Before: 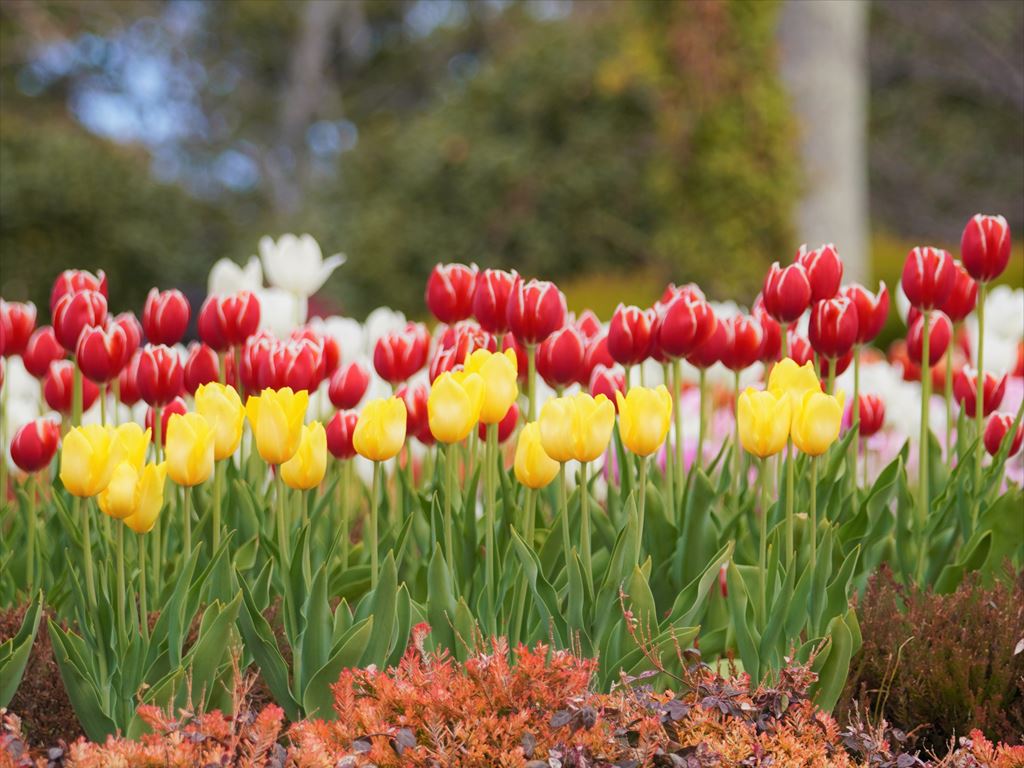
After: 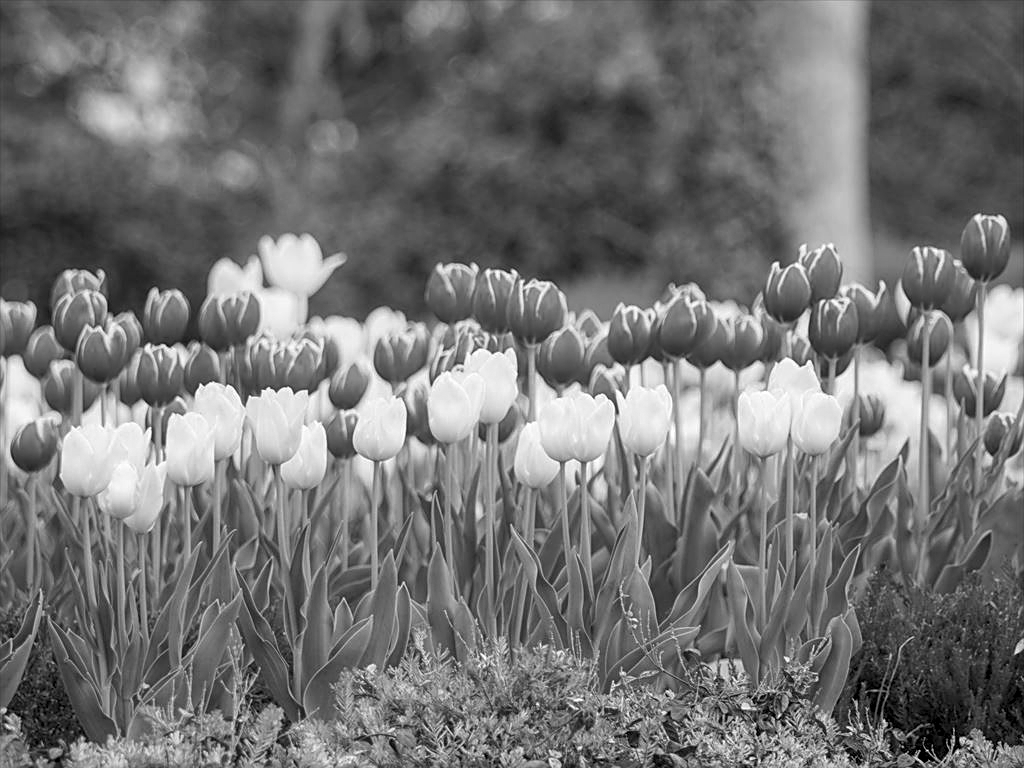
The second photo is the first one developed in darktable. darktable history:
local contrast: detail 130%
monochrome: a 32, b 64, size 2.3
sharpen: on, module defaults
